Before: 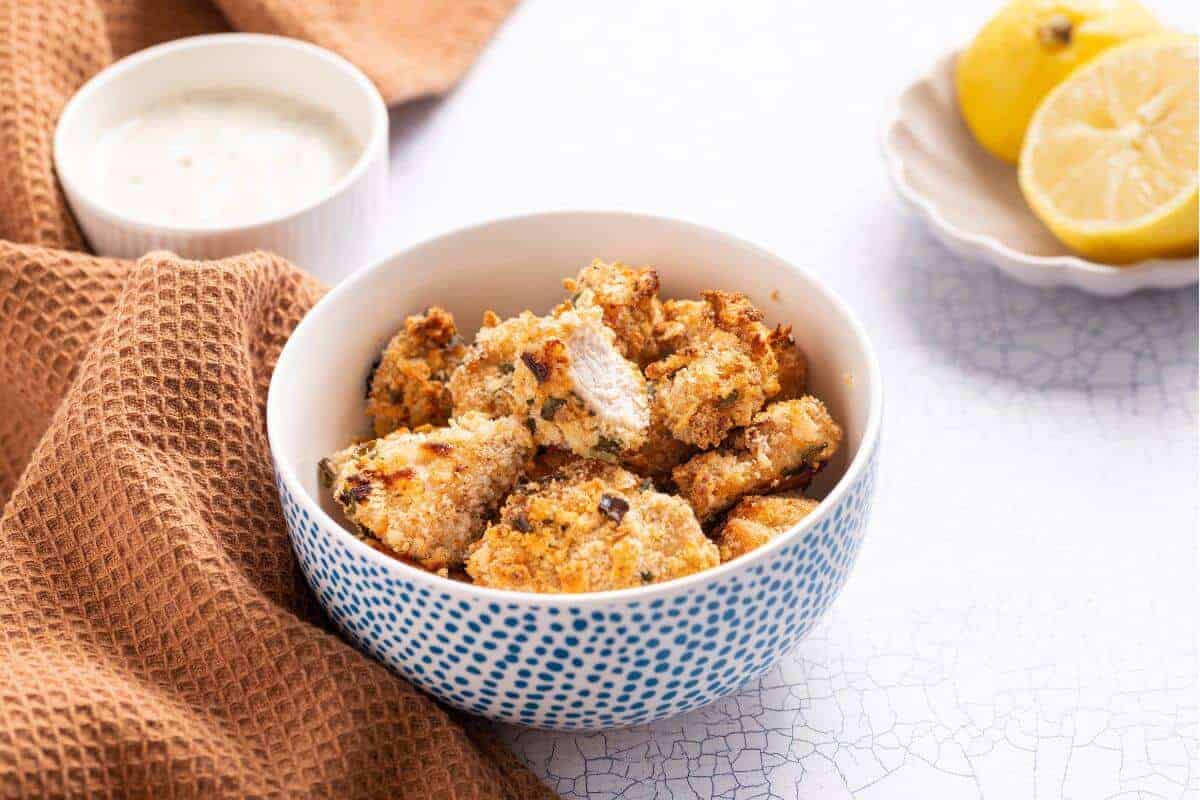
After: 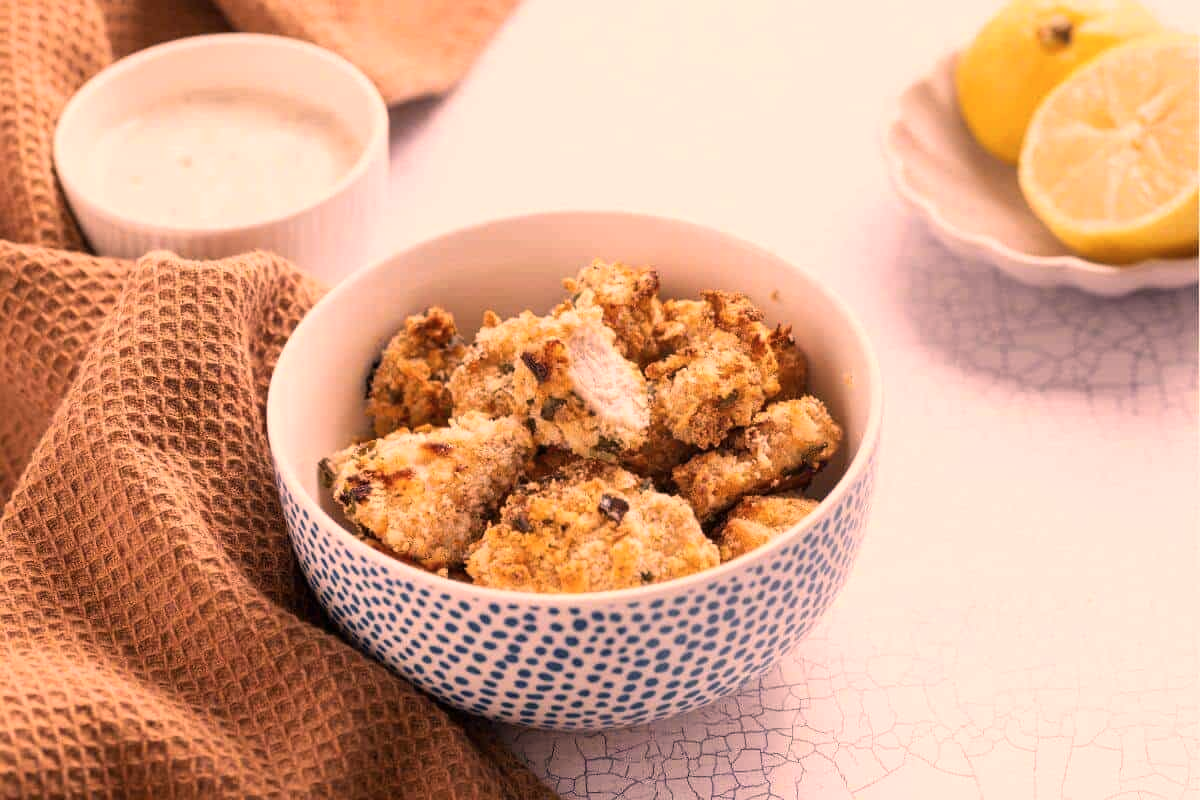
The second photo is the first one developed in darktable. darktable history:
color correction: highlights a* 21.16, highlights b* 19.61
contrast brightness saturation: contrast 0.06, brightness -0.01, saturation -0.23
